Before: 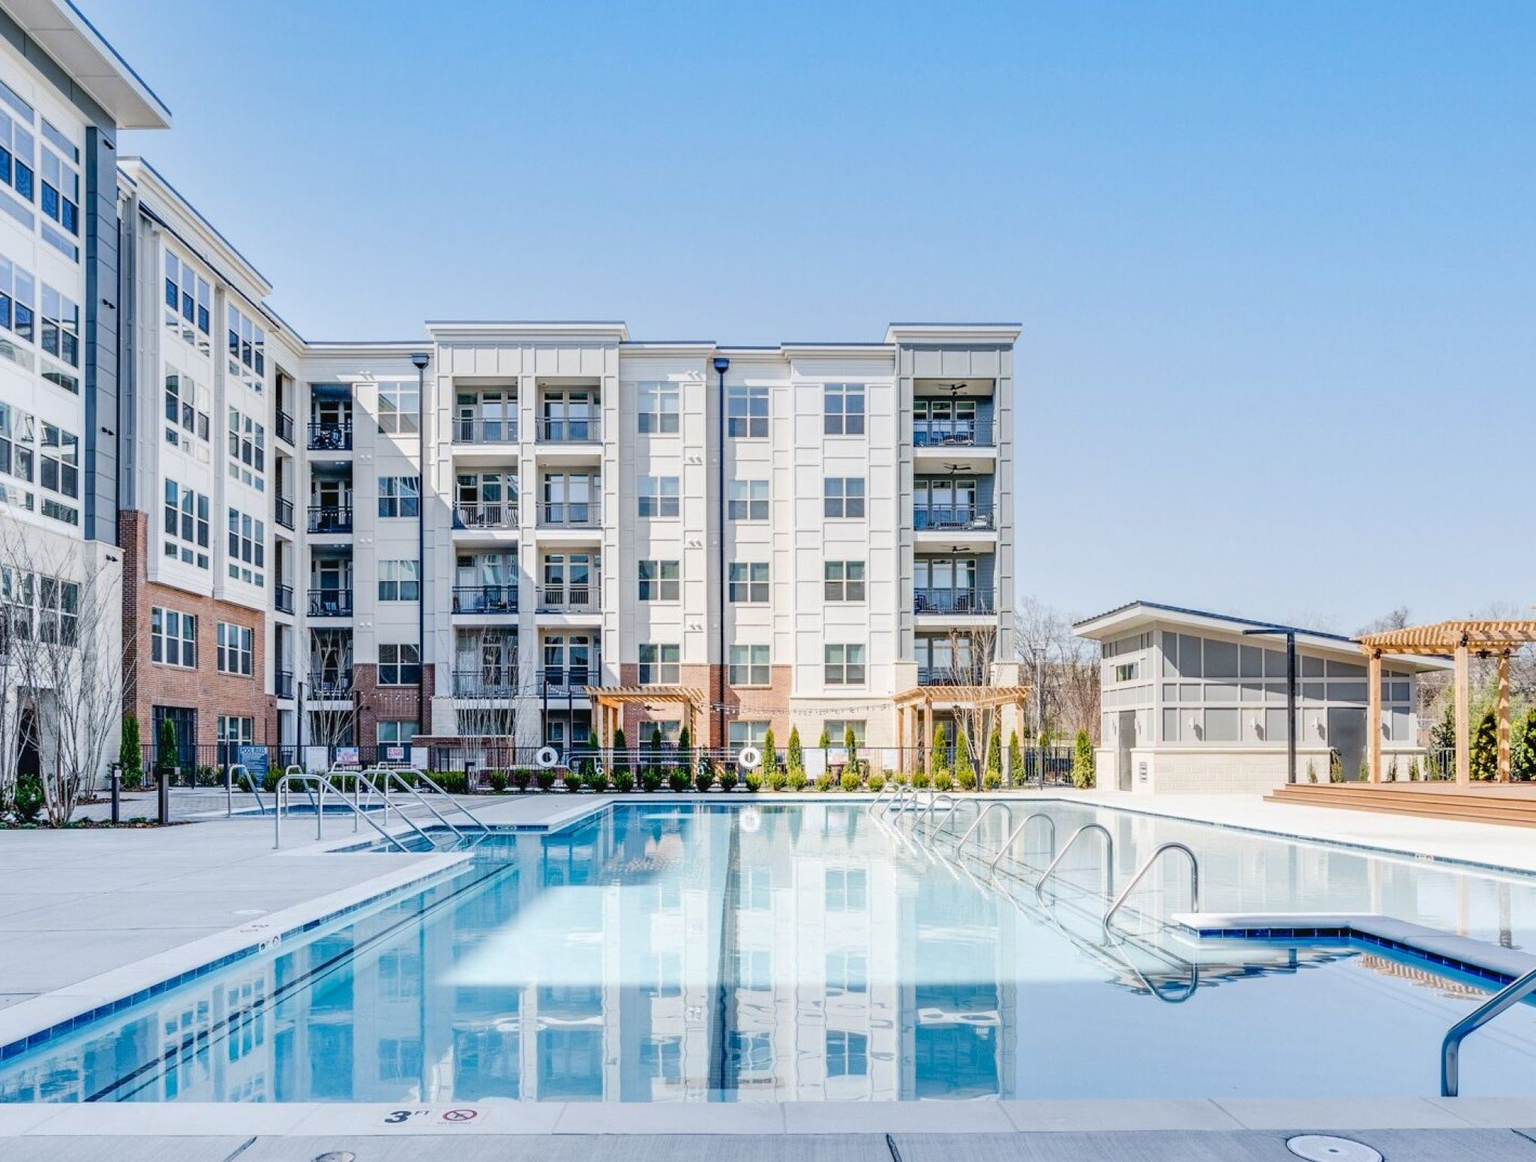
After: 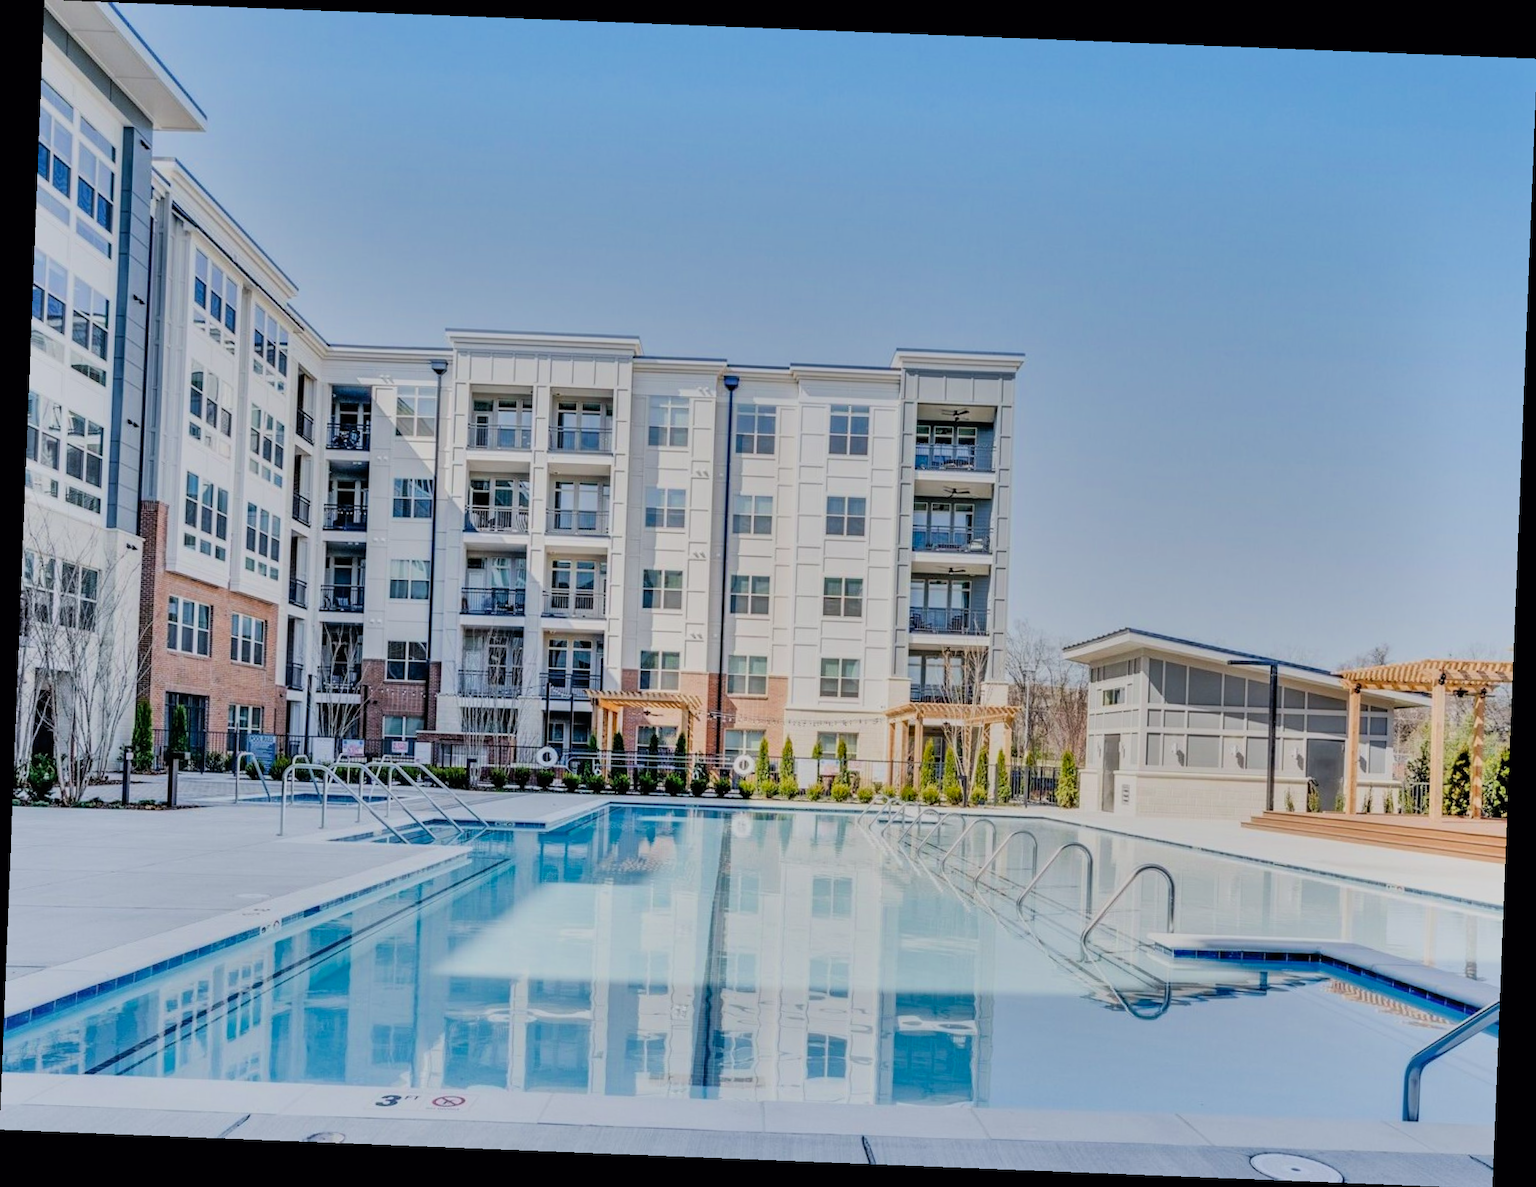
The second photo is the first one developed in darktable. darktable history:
filmic rgb: black relative exposure -7.65 EV, white relative exposure 4.56 EV, hardness 3.61, color science v6 (2022)
rotate and perspective: rotation 2.27°, automatic cropping off
color correction: highlights a* 0.003, highlights b* -0.283
shadows and highlights: radius 108.52, shadows 23.73, highlights -59.32, low approximation 0.01, soften with gaussian
